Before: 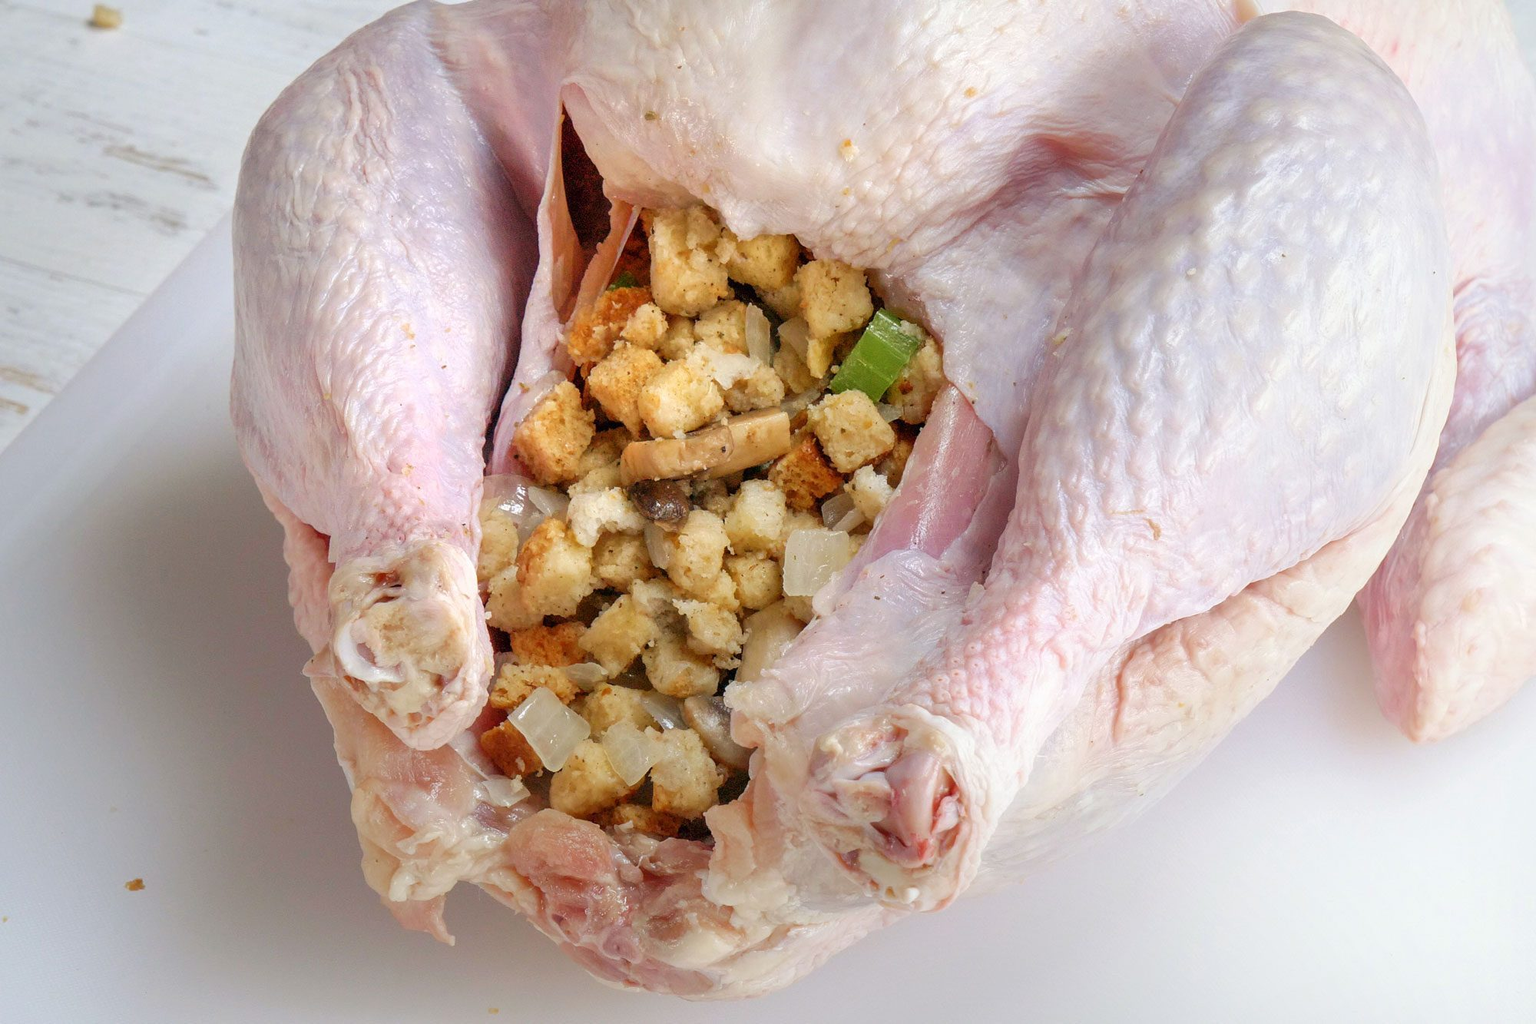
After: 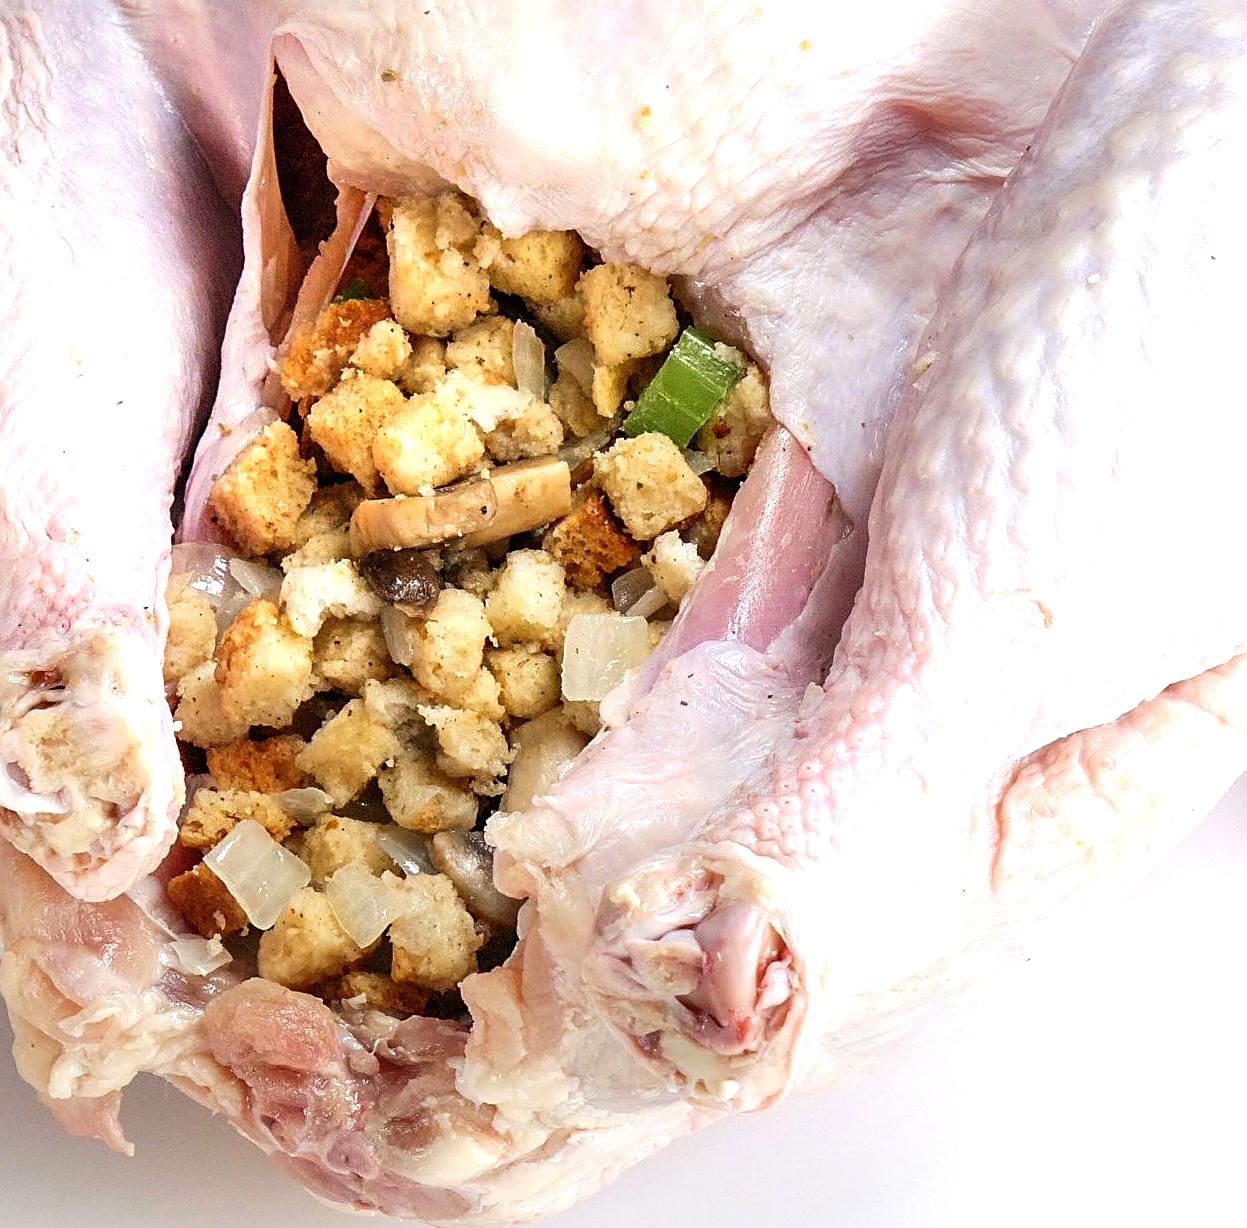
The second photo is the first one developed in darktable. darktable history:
crop and rotate: left 22.918%, top 5.629%, right 14.711%, bottom 2.247%
contrast brightness saturation: contrast 0.05
tone equalizer: -8 EV -0.75 EV, -7 EV -0.7 EV, -6 EV -0.6 EV, -5 EV -0.4 EV, -3 EV 0.4 EV, -2 EV 0.6 EV, -1 EV 0.7 EV, +0 EV 0.75 EV, edges refinement/feathering 500, mask exposure compensation -1.57 EV, preserve details no
sharpen: on, module defaults
